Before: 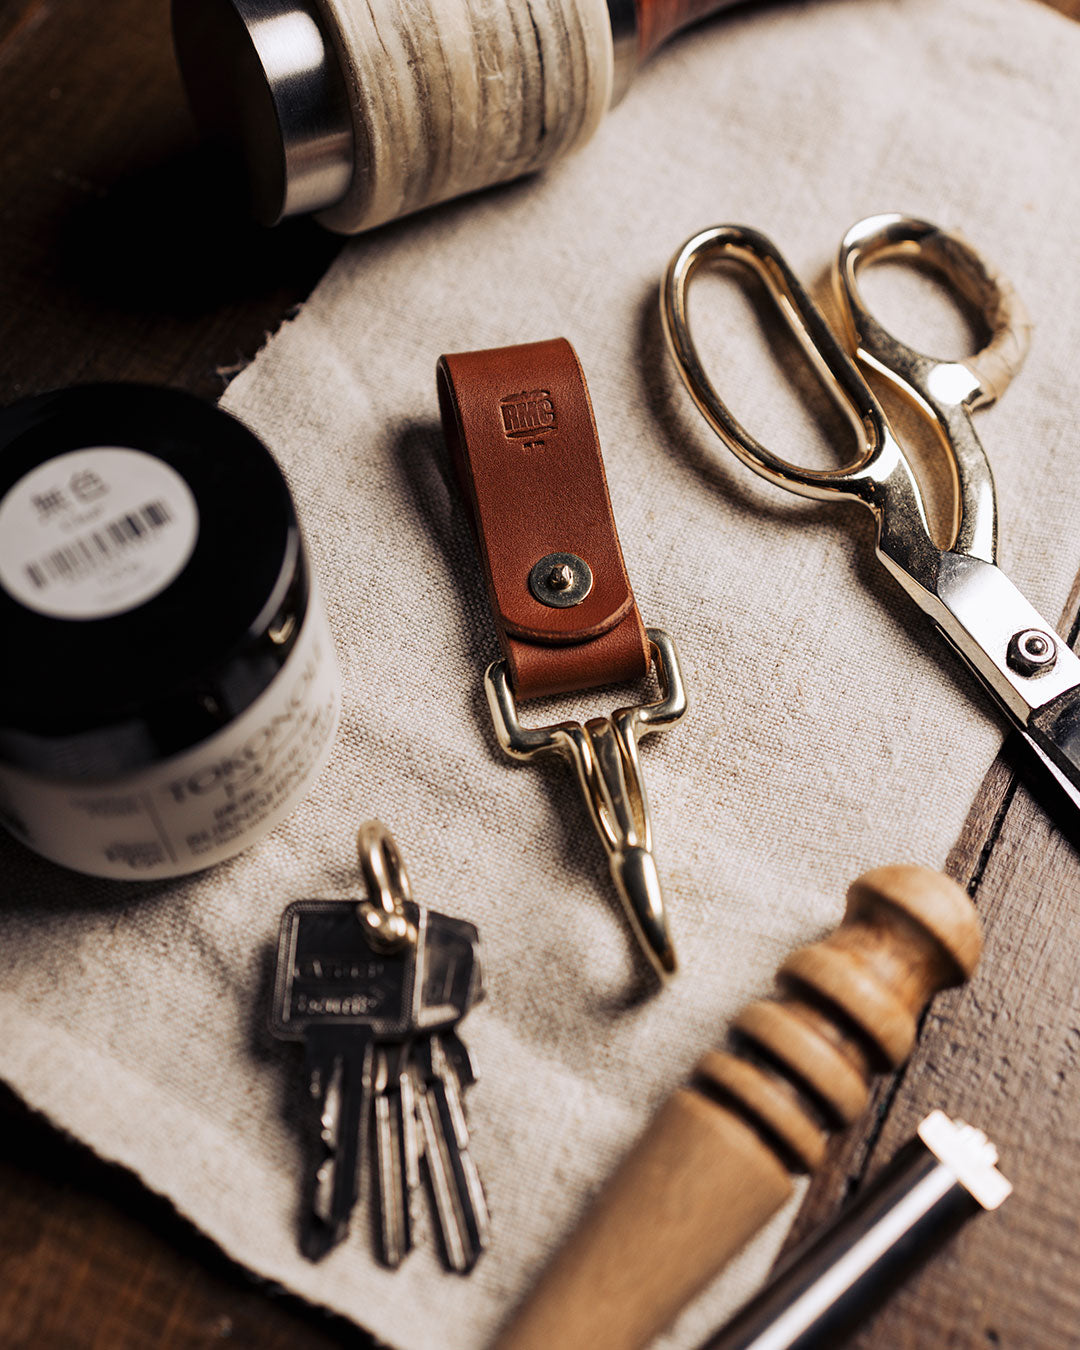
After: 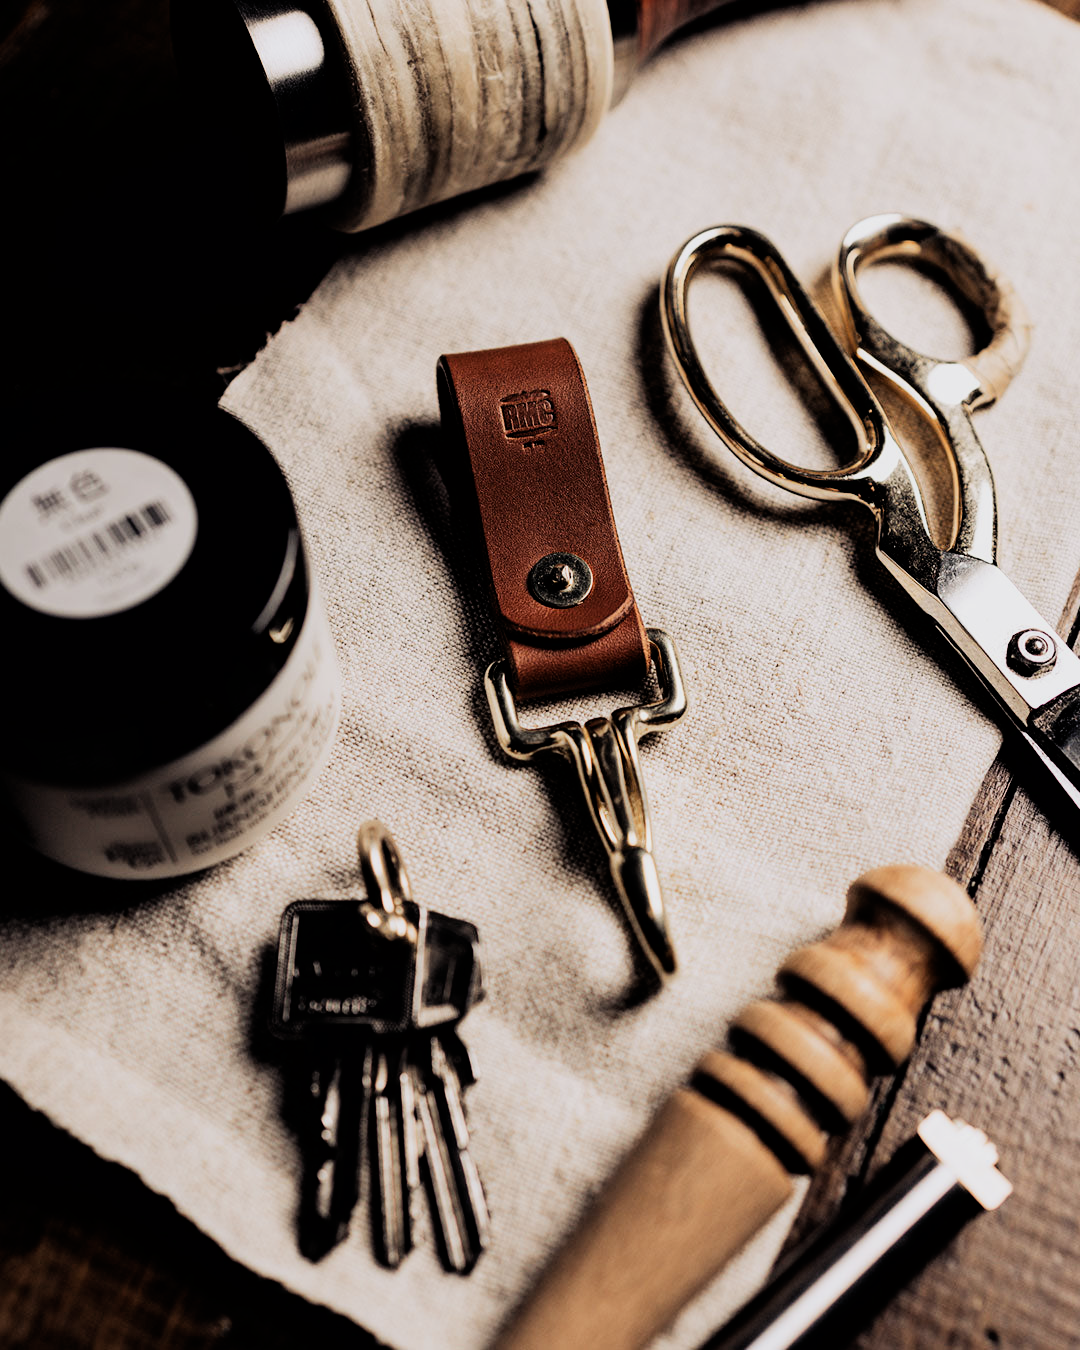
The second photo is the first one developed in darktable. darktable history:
bloom: size 9%, threshold 100%, strength 7%
filmic rgb: black relative exposure -5 EV, hardness 2.88, contrast 1.5
